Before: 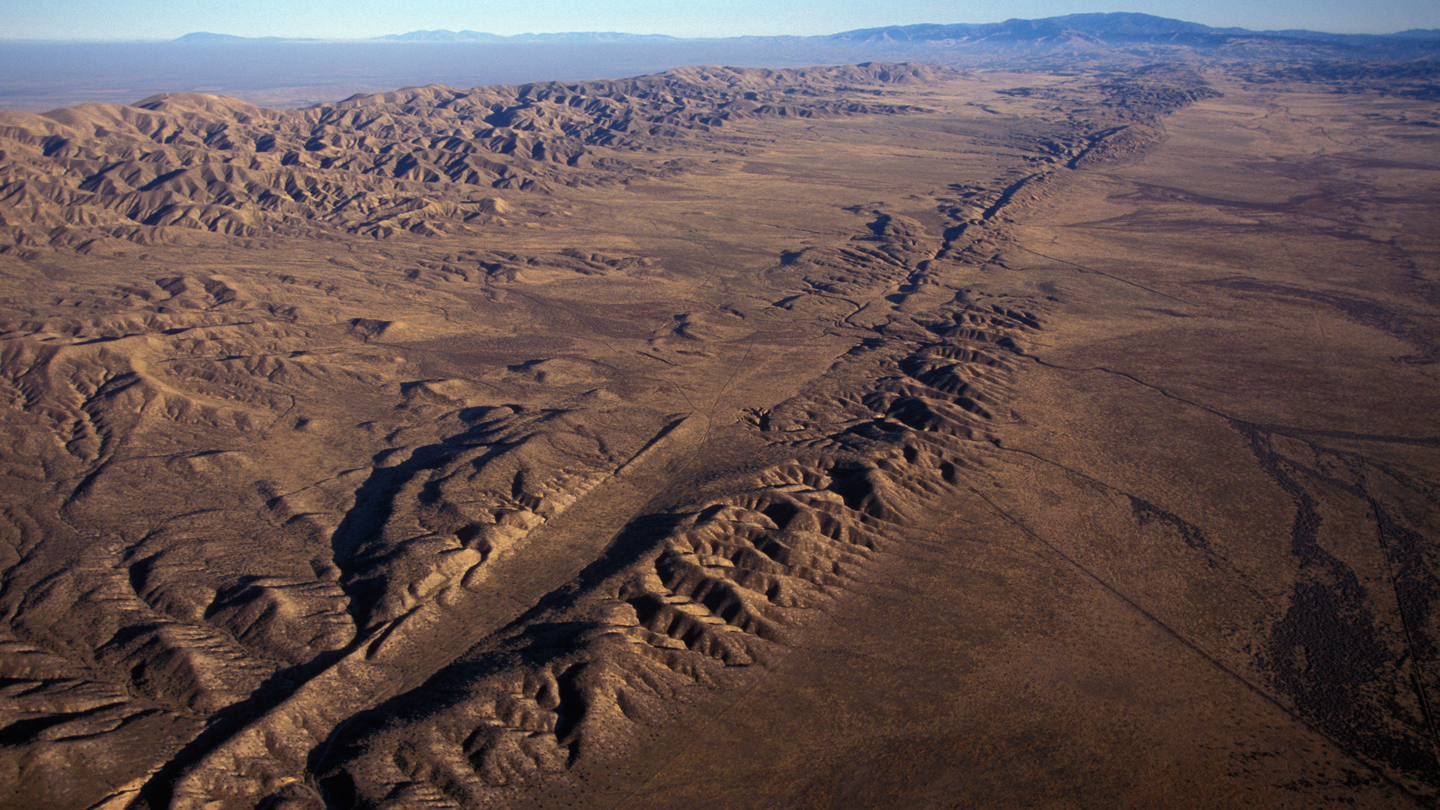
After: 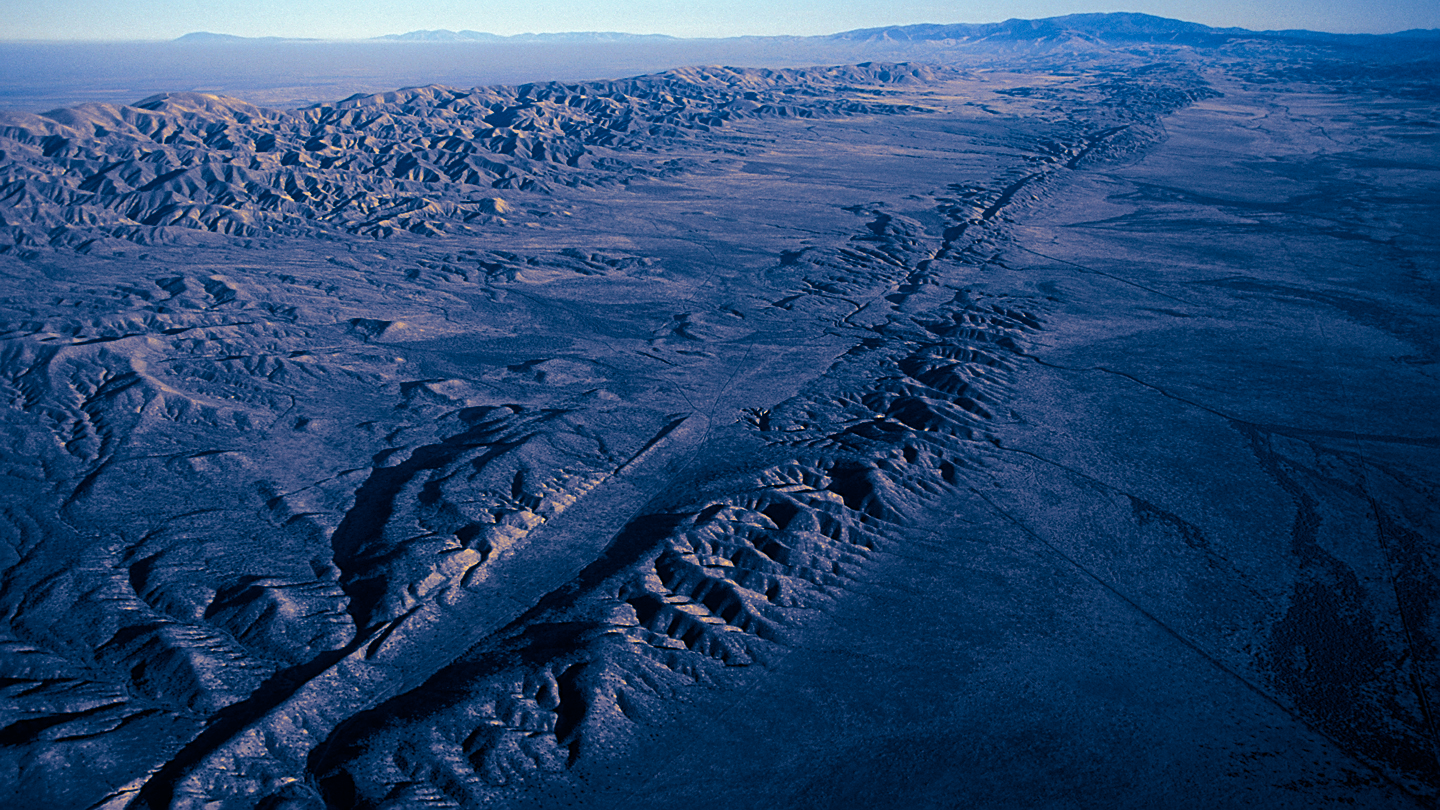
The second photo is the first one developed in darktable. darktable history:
split-toning: shadows › hue 226.8°, shadows › saturation 1, highlights › saturation 0, balance -61.41
sharpen: on, module defaults
